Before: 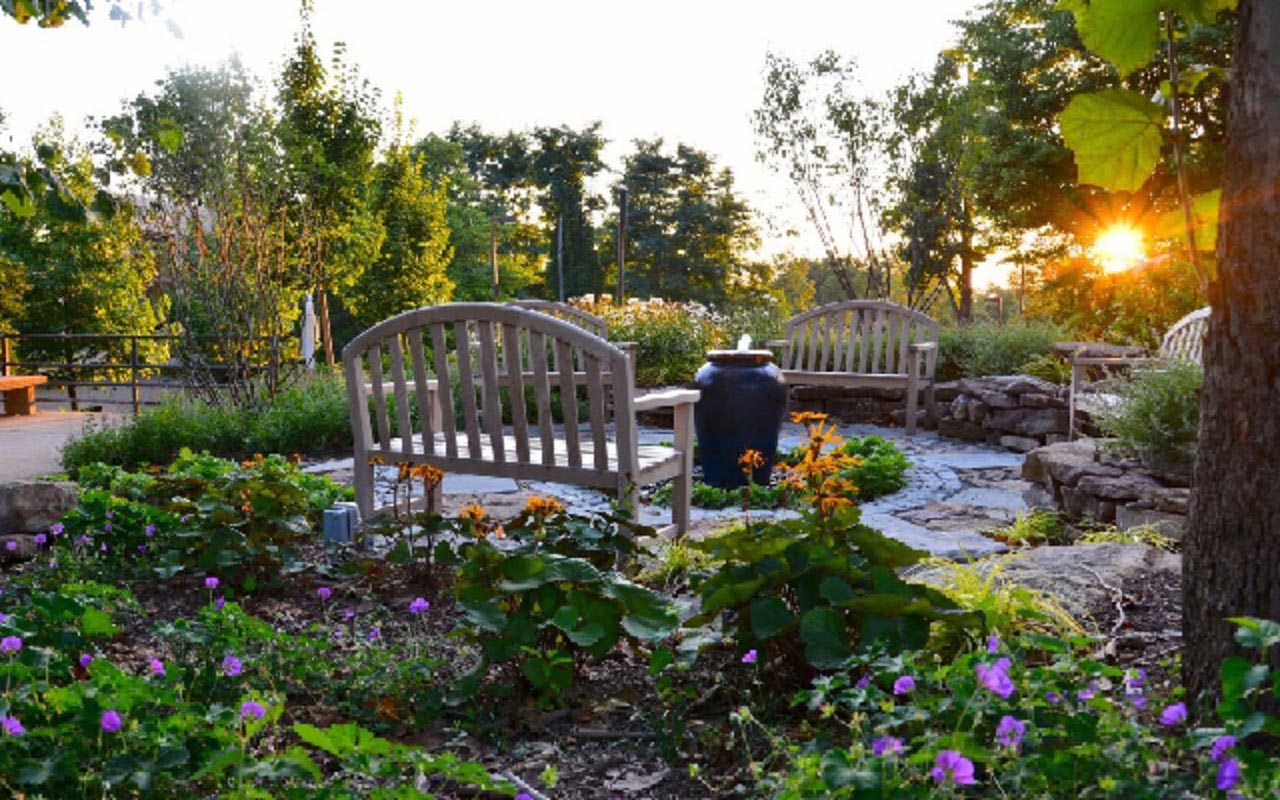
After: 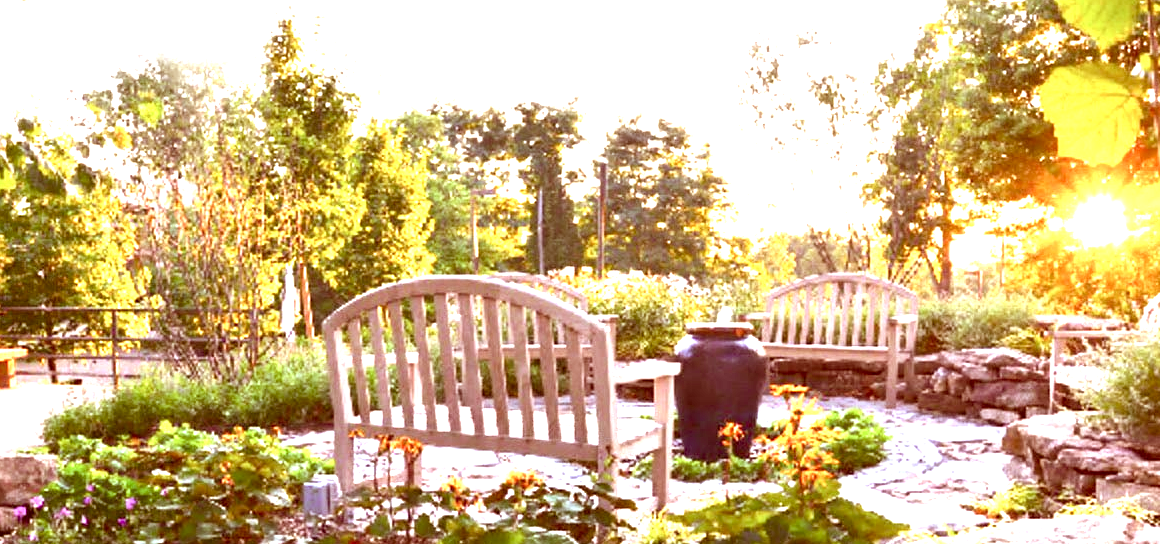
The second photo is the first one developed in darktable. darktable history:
crop: left 1.604%, top 3.394%, right 7.746%, bottom 28.509%
color correction: highlights a* 9.5, highlights b* 9.06, shadows a* 39.3, shadows b* 39.48, saturation 0.794
exposure: exposure 2.234 EV, compensate highlight preservation false
